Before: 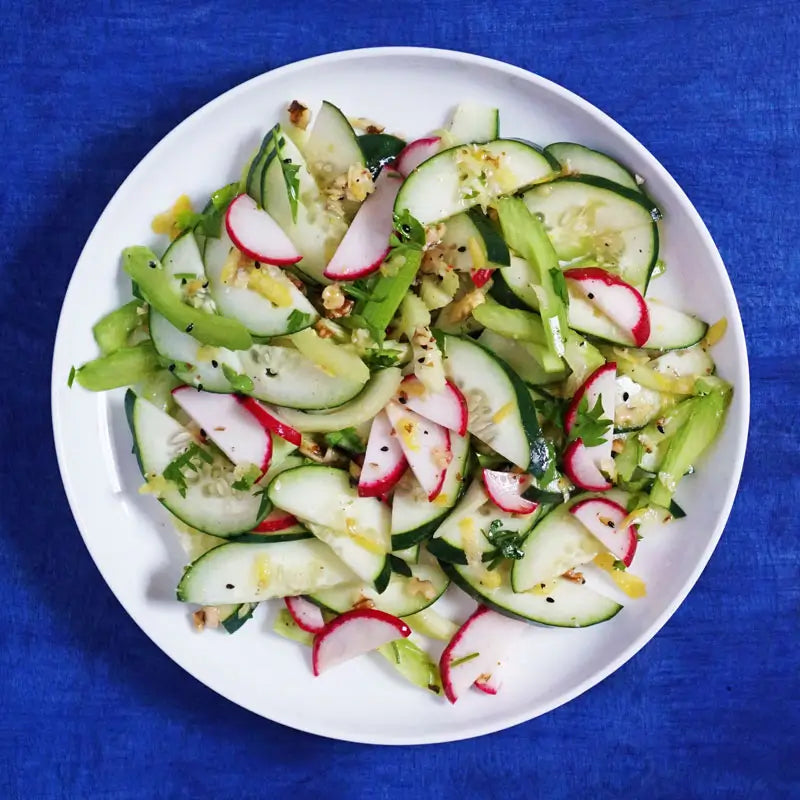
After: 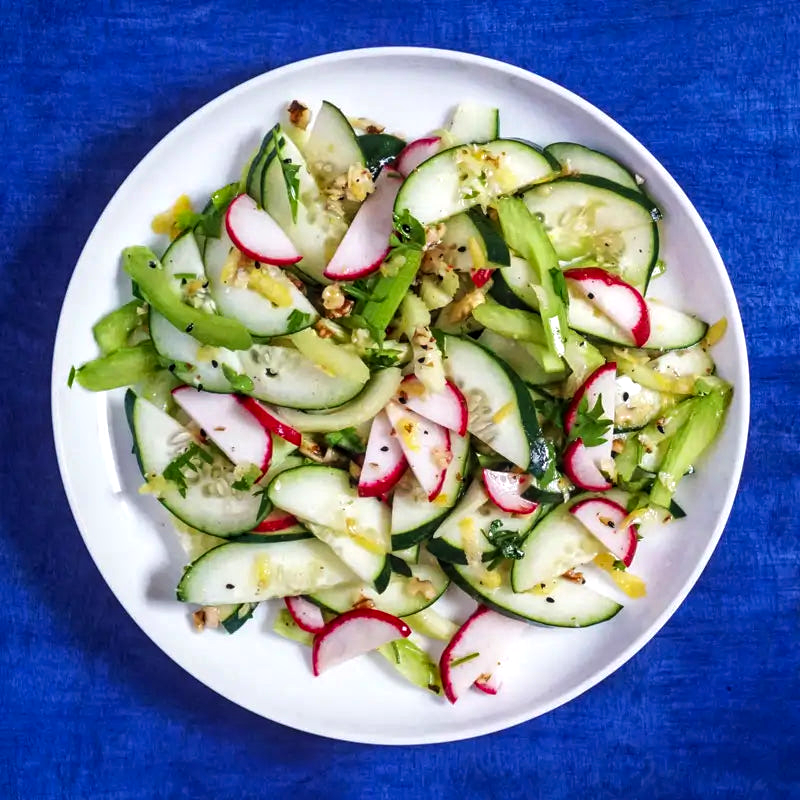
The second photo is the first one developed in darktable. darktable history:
local contrast: on, module defaults
color balance: contrast 10%
